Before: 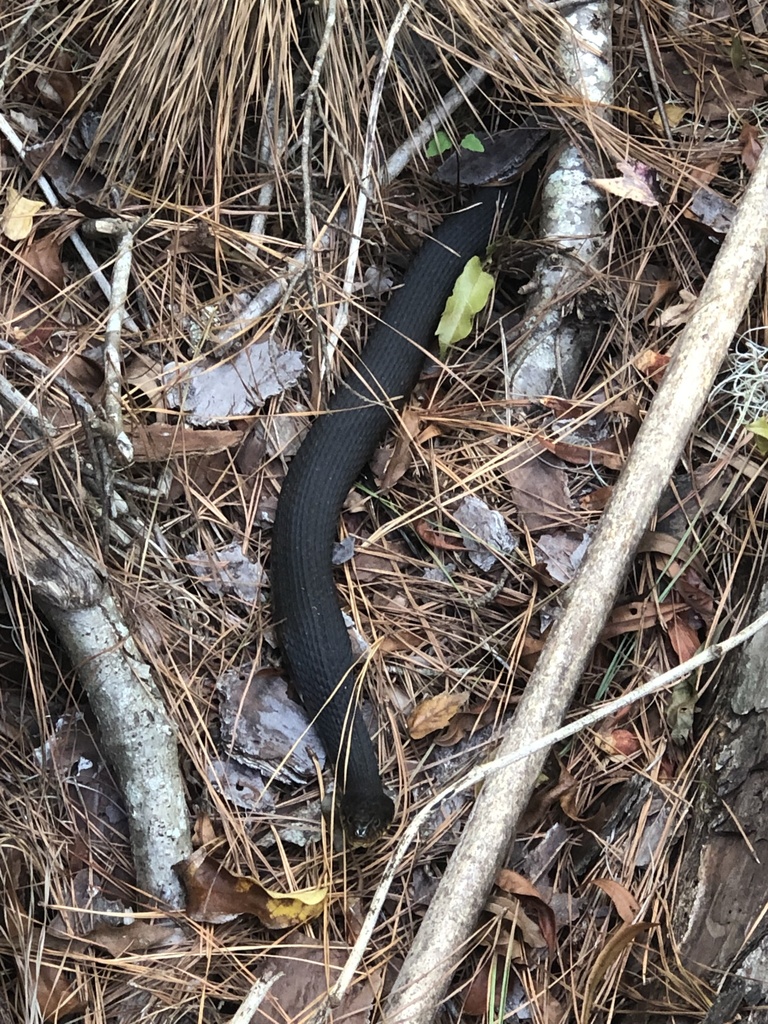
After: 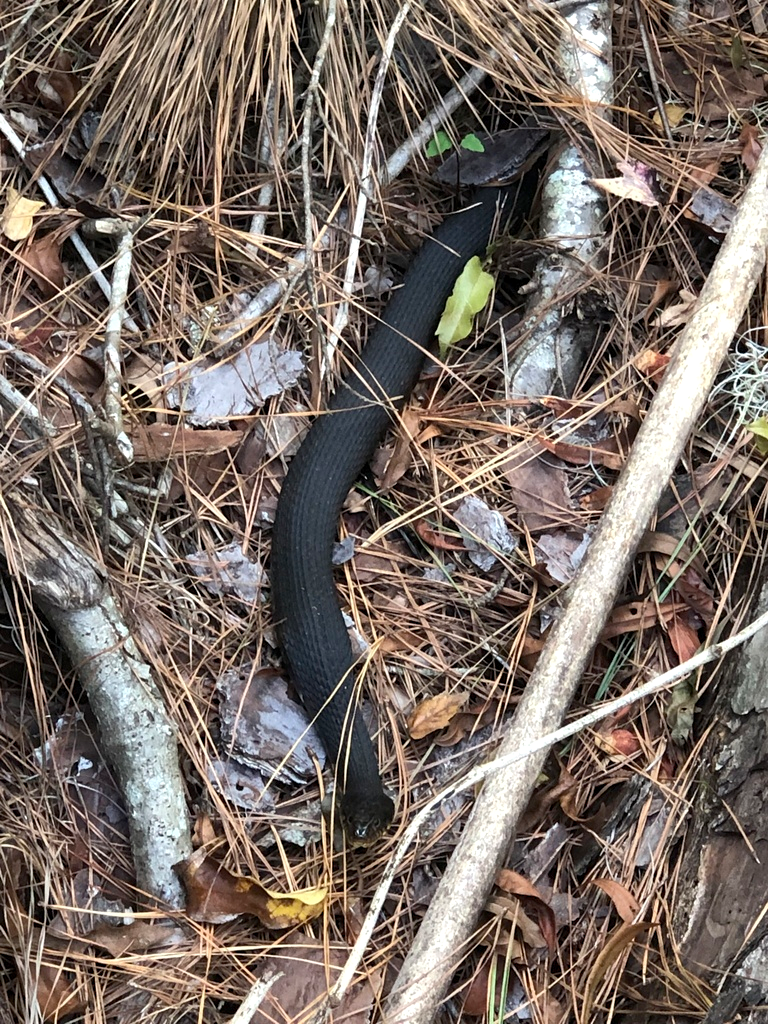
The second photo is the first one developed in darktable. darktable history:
exposure: black level correction 0.003, exposure 0.147 EV, compensate highlight preservation false
levels: mode automatic, levels [0, 0.498, 1]
